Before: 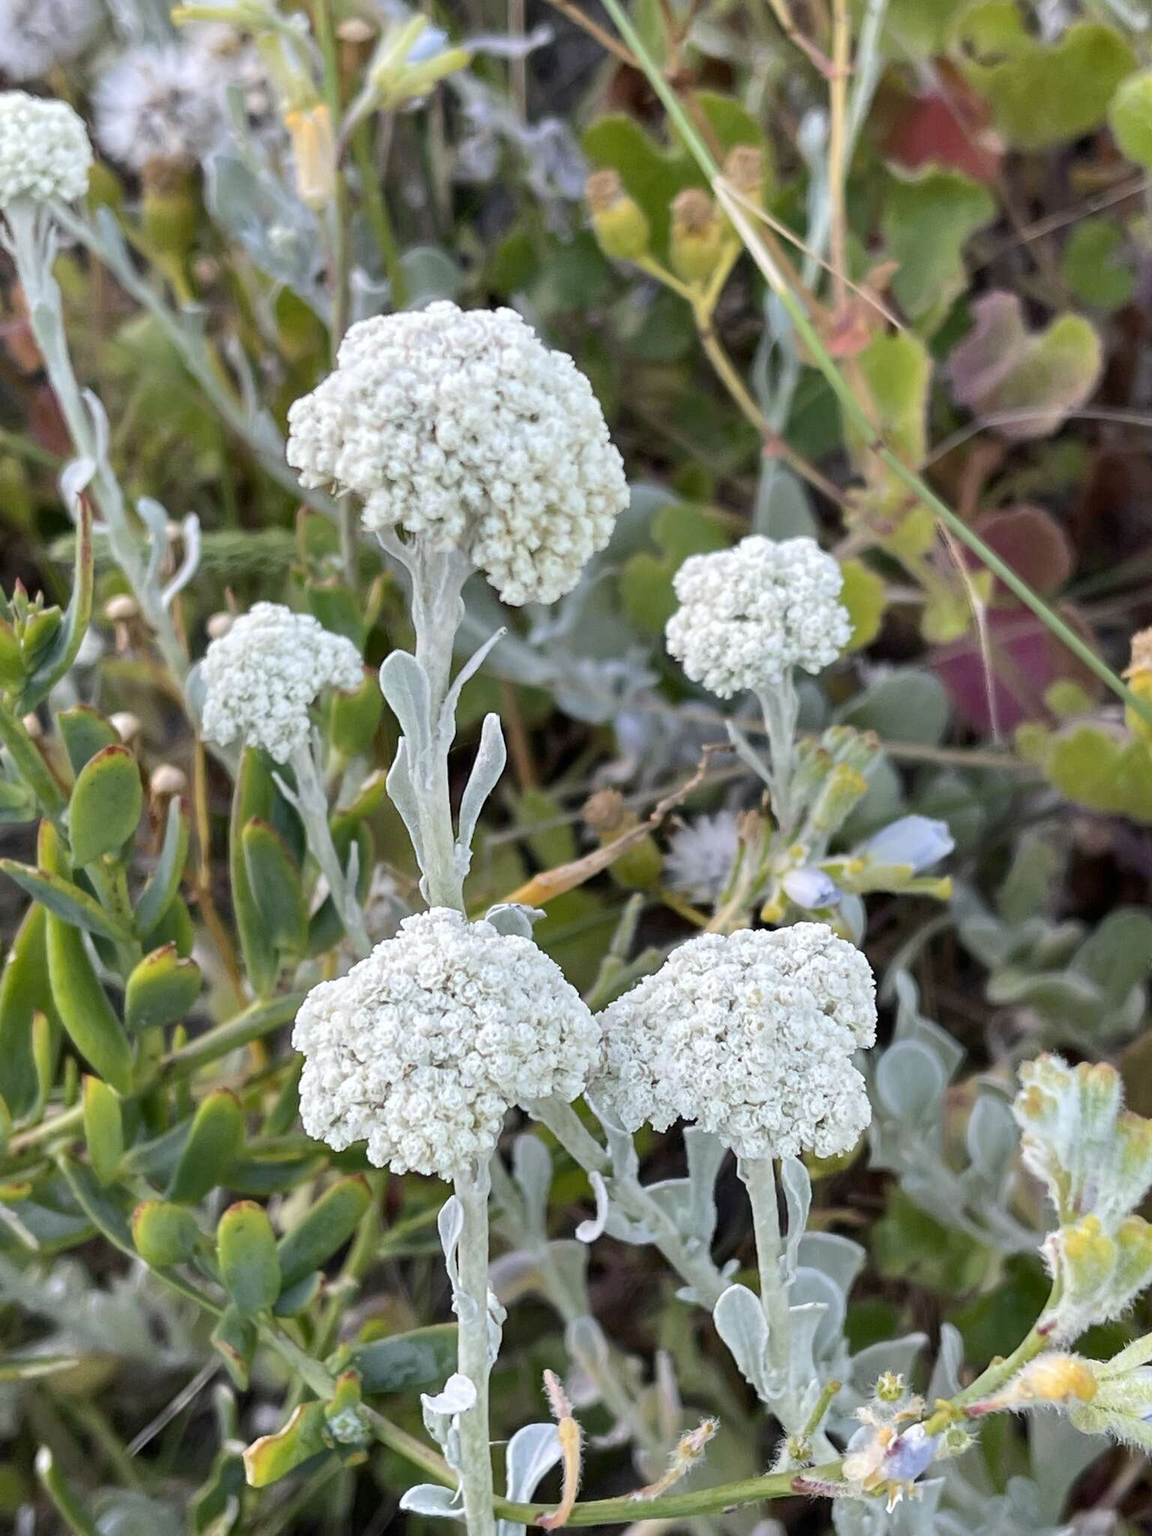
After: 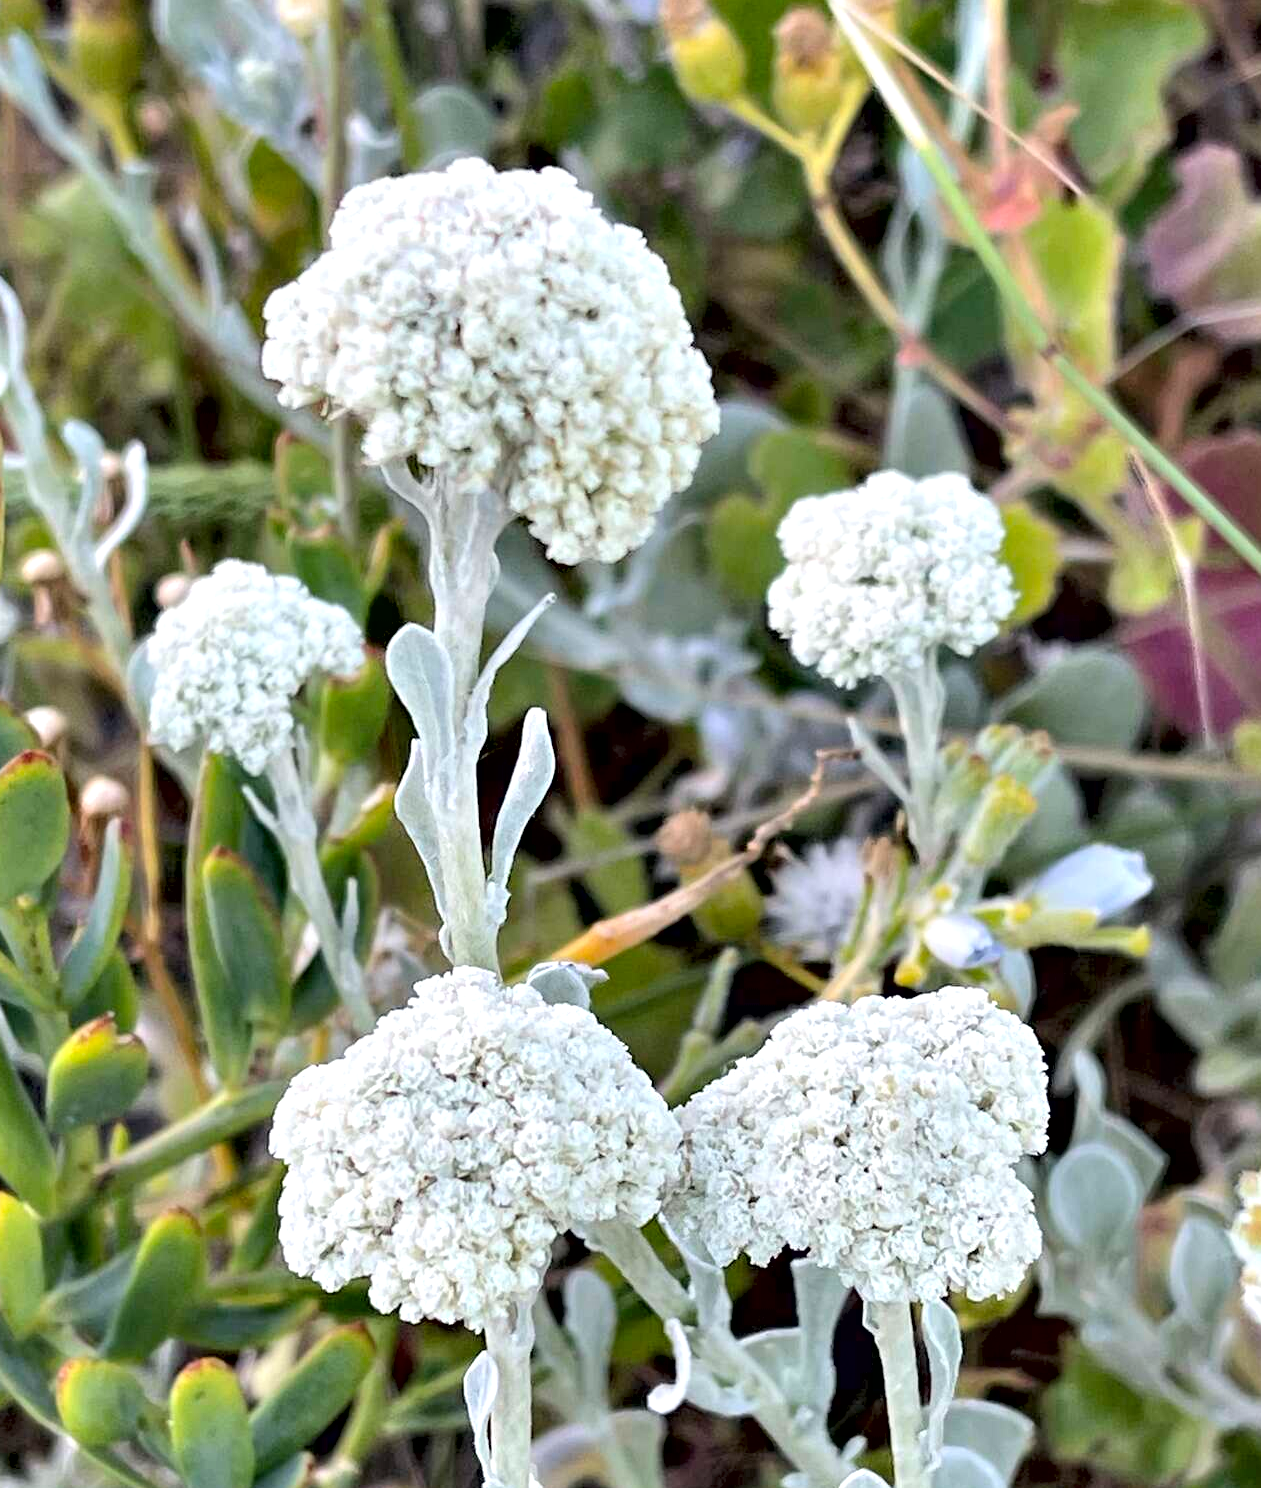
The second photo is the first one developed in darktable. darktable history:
contrast equalizer: octaves 7, y [[0.6 ×6], [0.55 ×6], [0 ×6], [0 ×6], [0 ×6]]
contrast brightness saturation: brightness 0.144
crop: left 7.851%, top 11.869%, right 10.029%, bottom 15.469%
